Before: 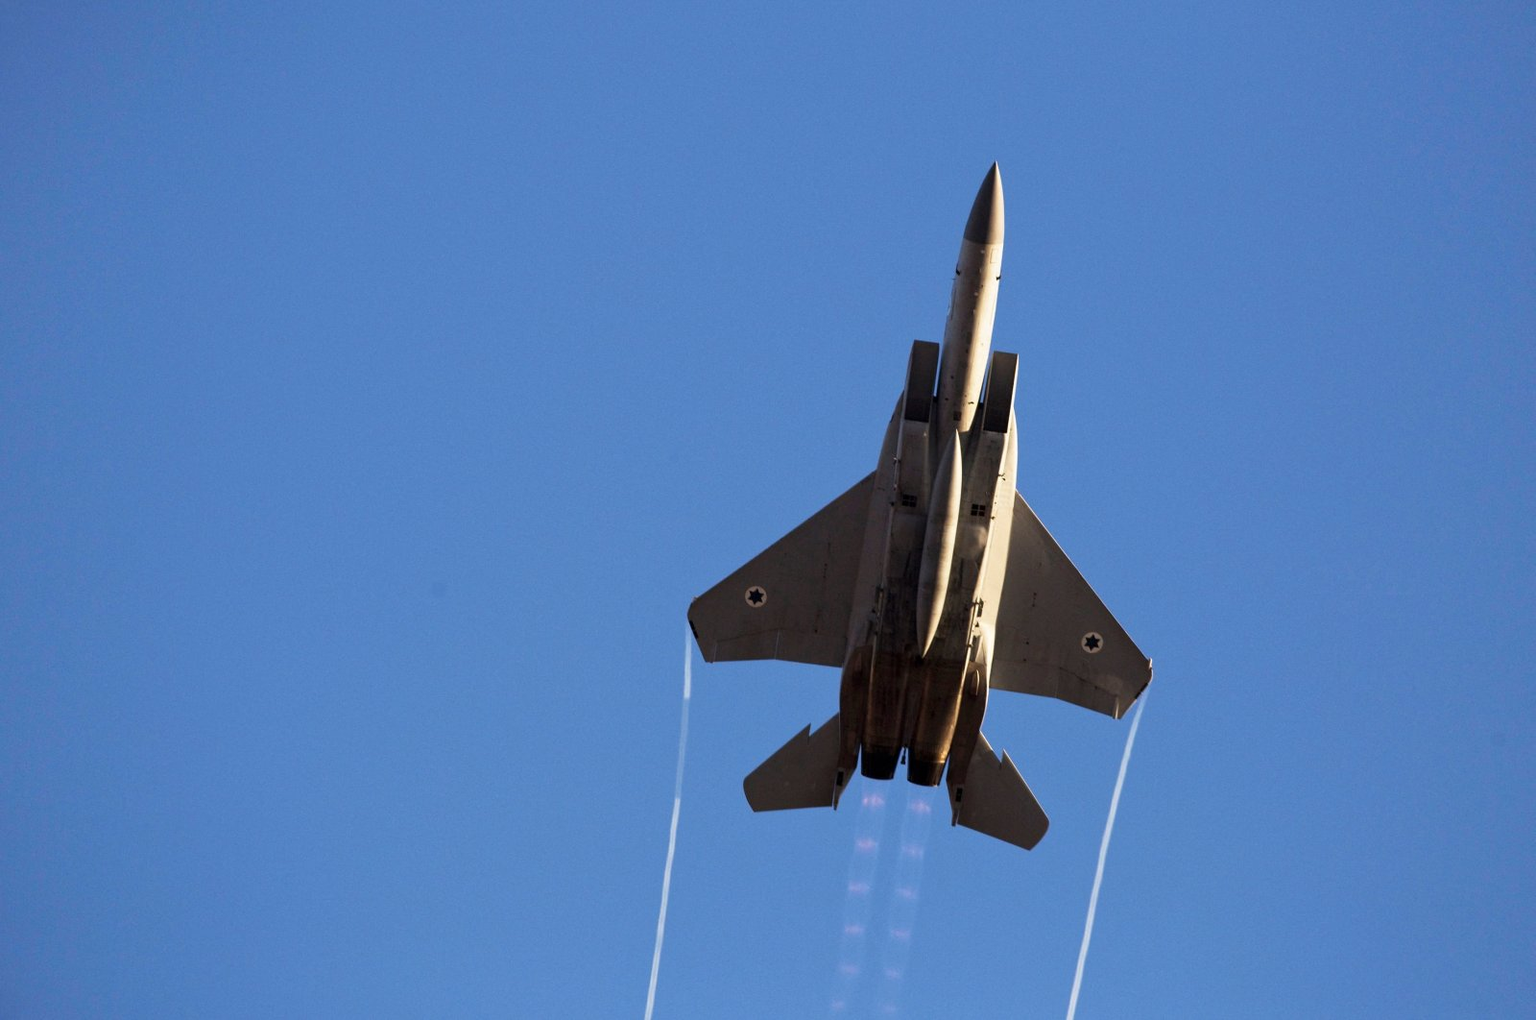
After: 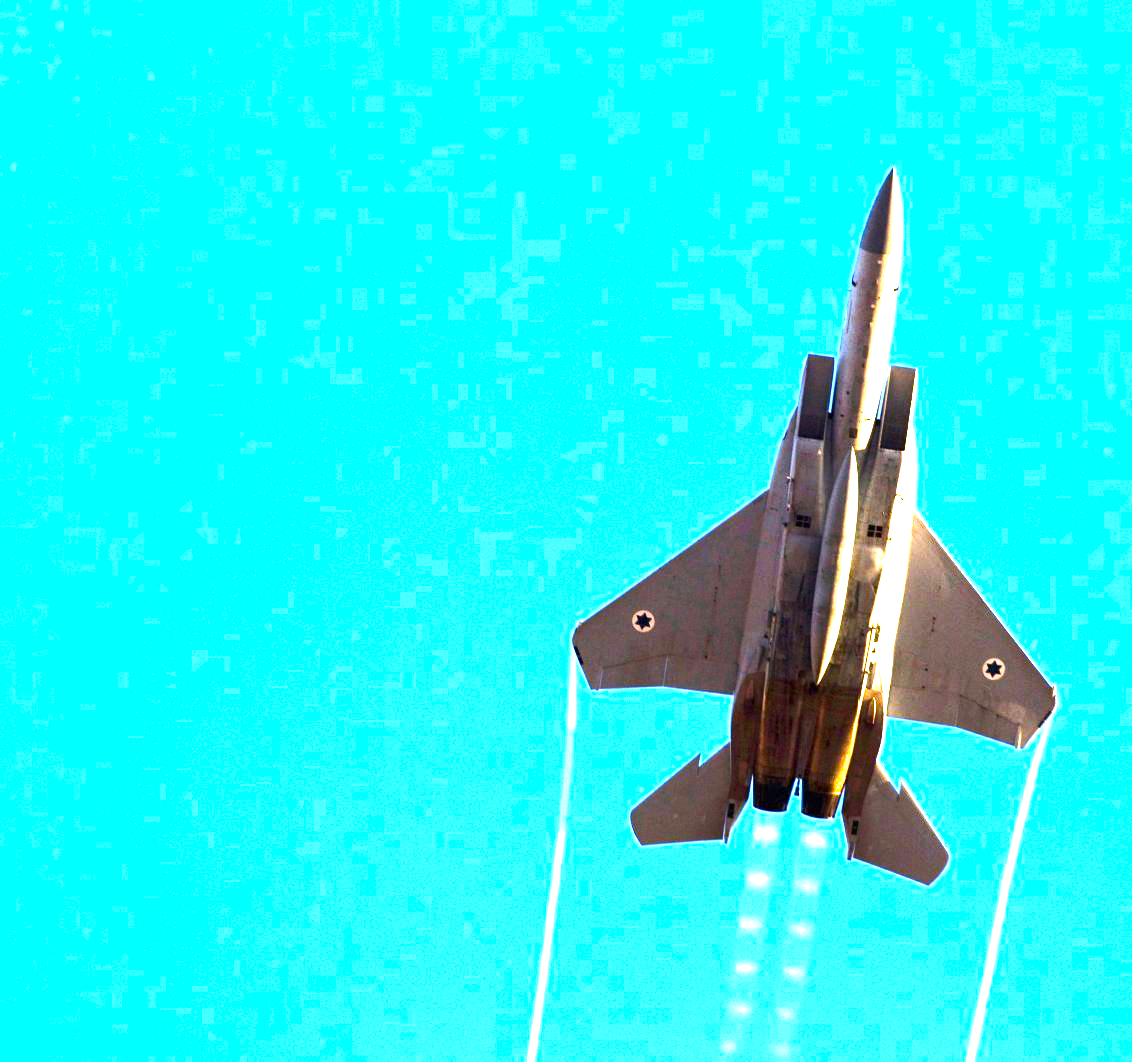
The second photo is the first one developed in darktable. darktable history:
crop and rotate: left 9.061%, right 20.142%
tone equalizer: on, module defaults
color balance rgb: linear chroma grading › global chroma 9%, perceptual saturation grading › global saturation 36%, perceptual saturation grading › shadows 35%, perceptual brilliance grading › global brilliance 15%, perceptual brilliance grading › shadows -35%, global vibrance 15%
exposure: black level correction 0, exposure 2.327 EV, compensate exposure bias true, compensate highlight preservation false
